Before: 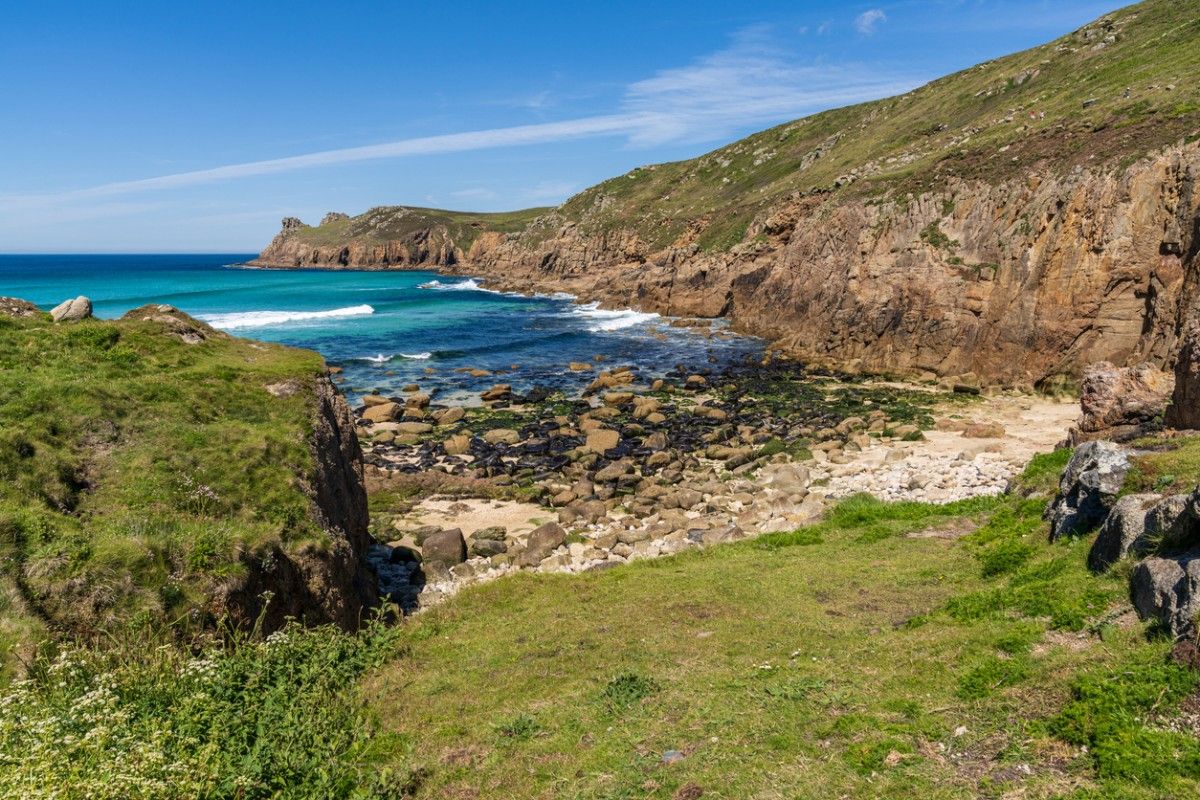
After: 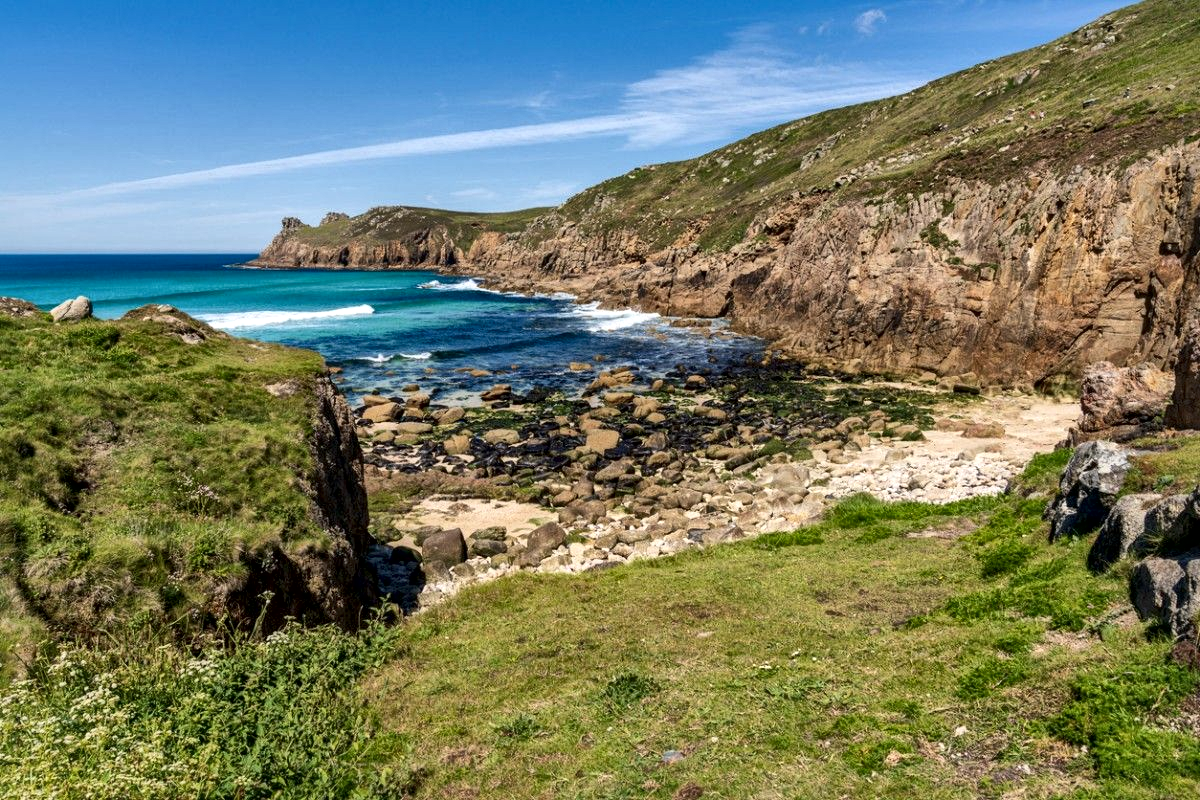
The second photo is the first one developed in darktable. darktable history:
local contrast: mode bilateral grid, contrast 20, coarseness 49, detail 179%, midtone range 0.2
